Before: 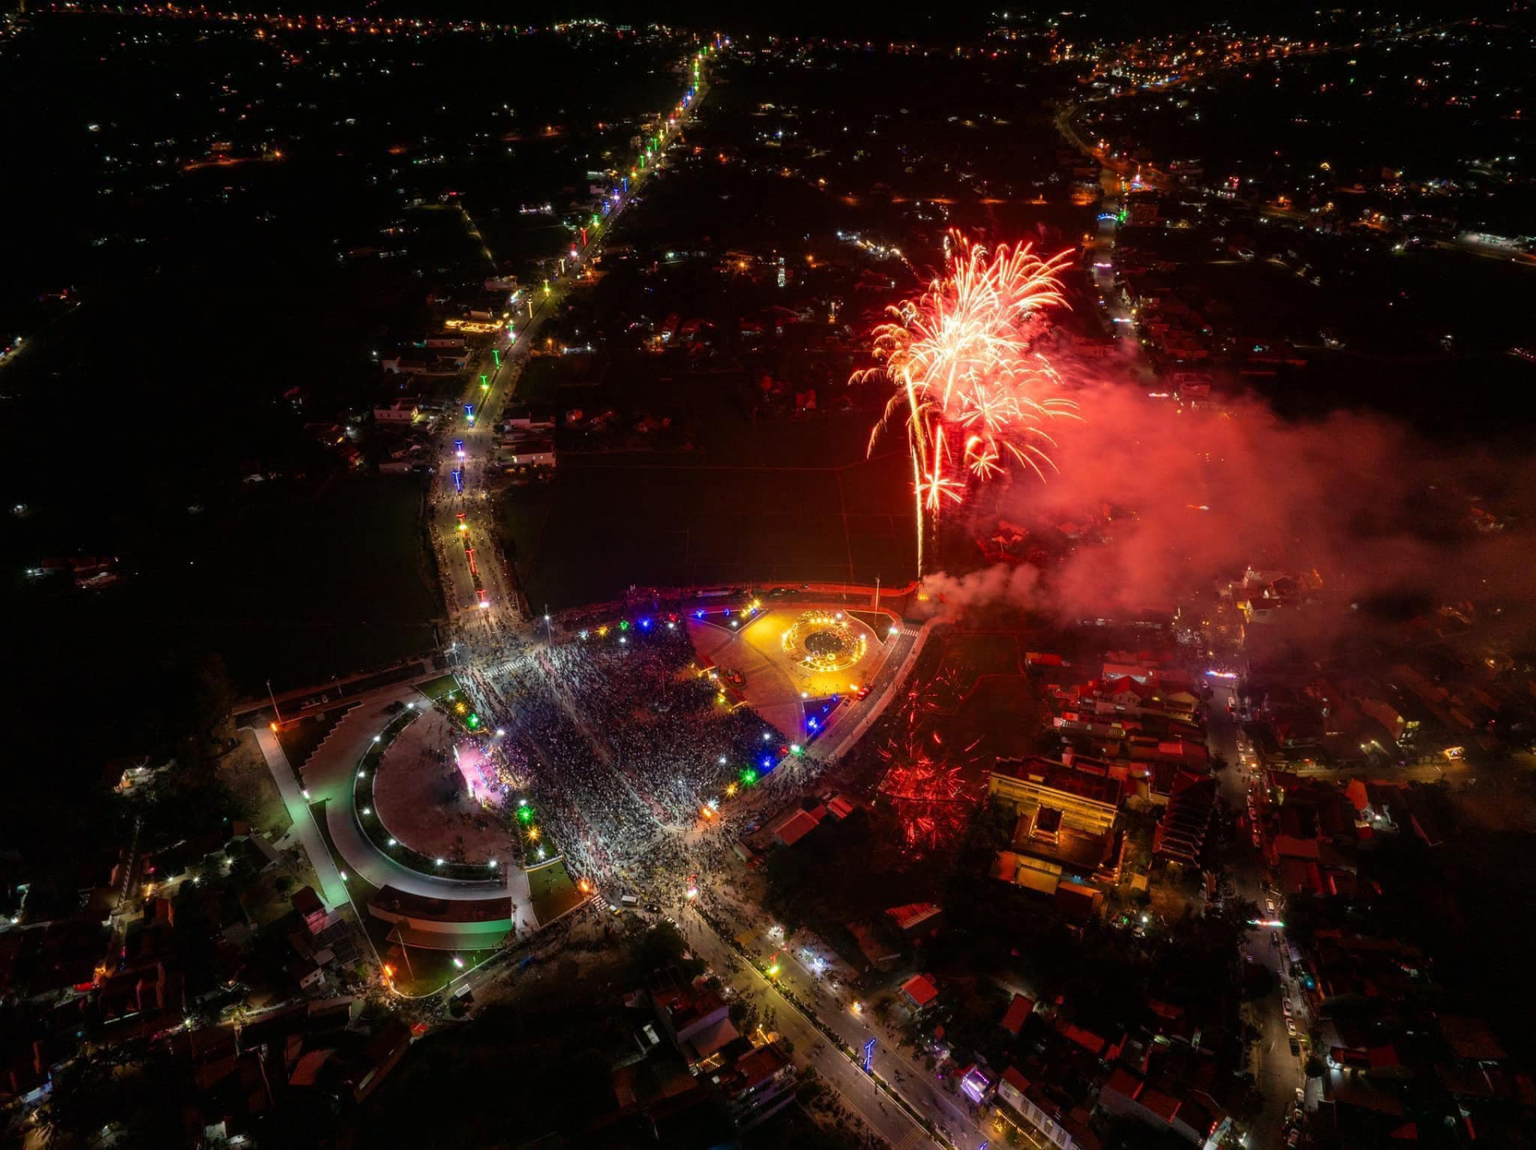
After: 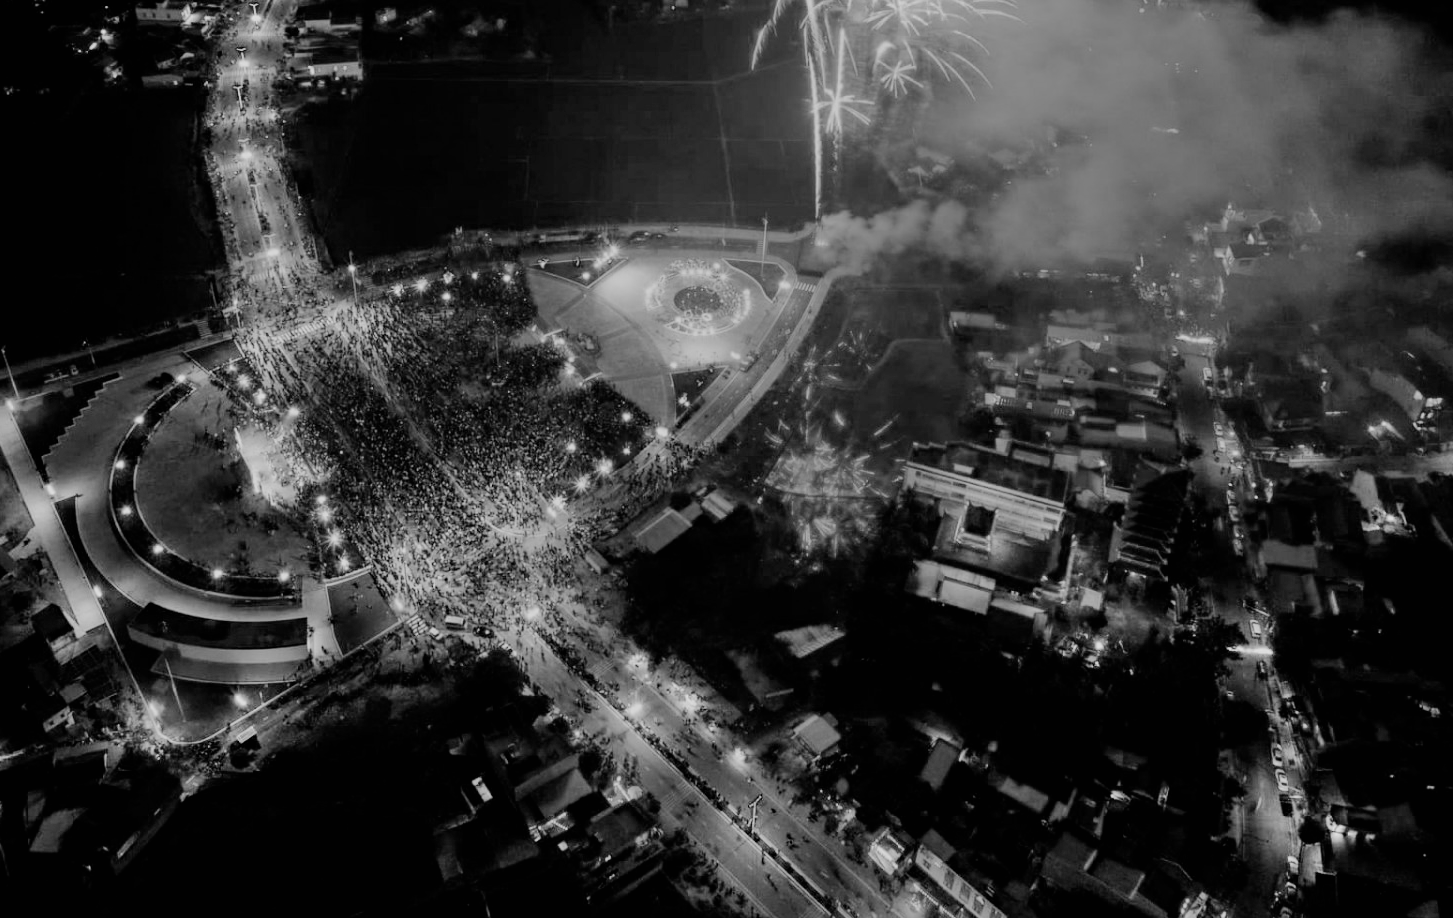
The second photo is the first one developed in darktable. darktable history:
haze removal: compatibility mode true, adaptive false
filmic rgb: black relative exposure -7.65 EV, white relative exposure 4.56 EV, hardness 3.61, color science v6 (2022)
monochrome: a -6.99, b 35.61, size 1.4
white balance: red 1.467, blue 0.684
shadows and highlights: shadows 37.27, highlights -28.18, soften with gaussian
crop and rotate: left 17.299%, top 35.115%, right 7.015%, bottom 1.024%
exposure: compensate highlight preservation false
